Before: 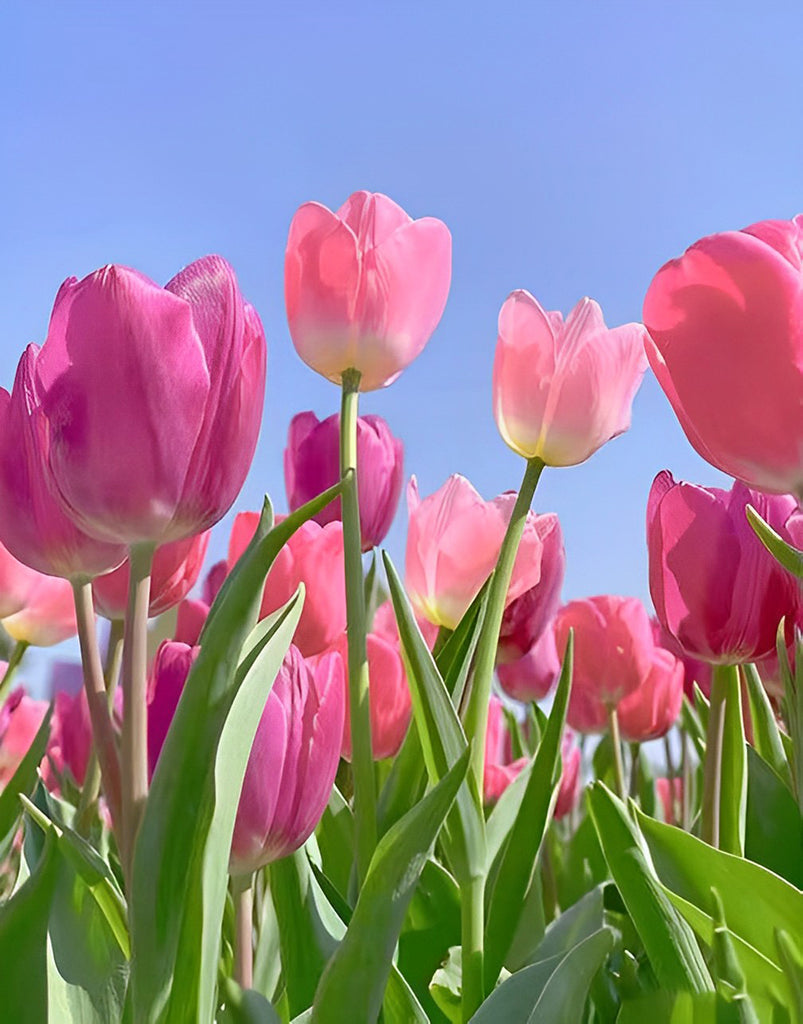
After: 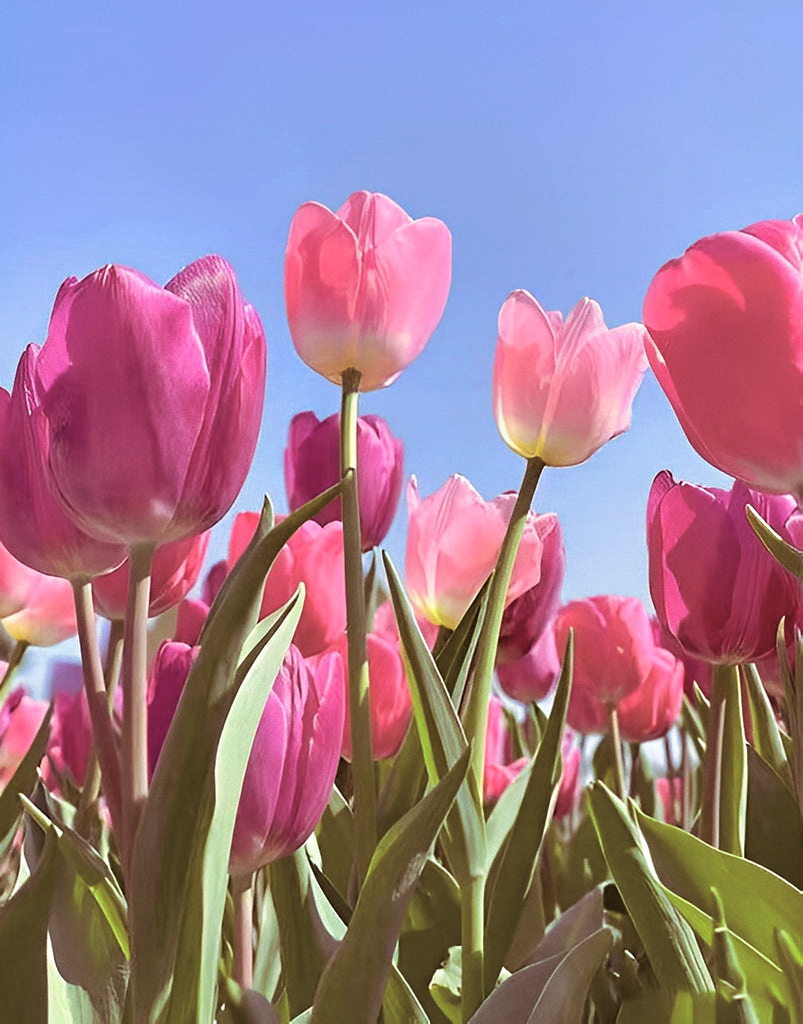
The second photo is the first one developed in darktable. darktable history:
contrast equalizer: octaves 7, y [[0.6 ×6], [0.55 ×6], [0 ×6], [0 ×6], [0 ×6]], mix 0.3
split-toning: on, module defaults
